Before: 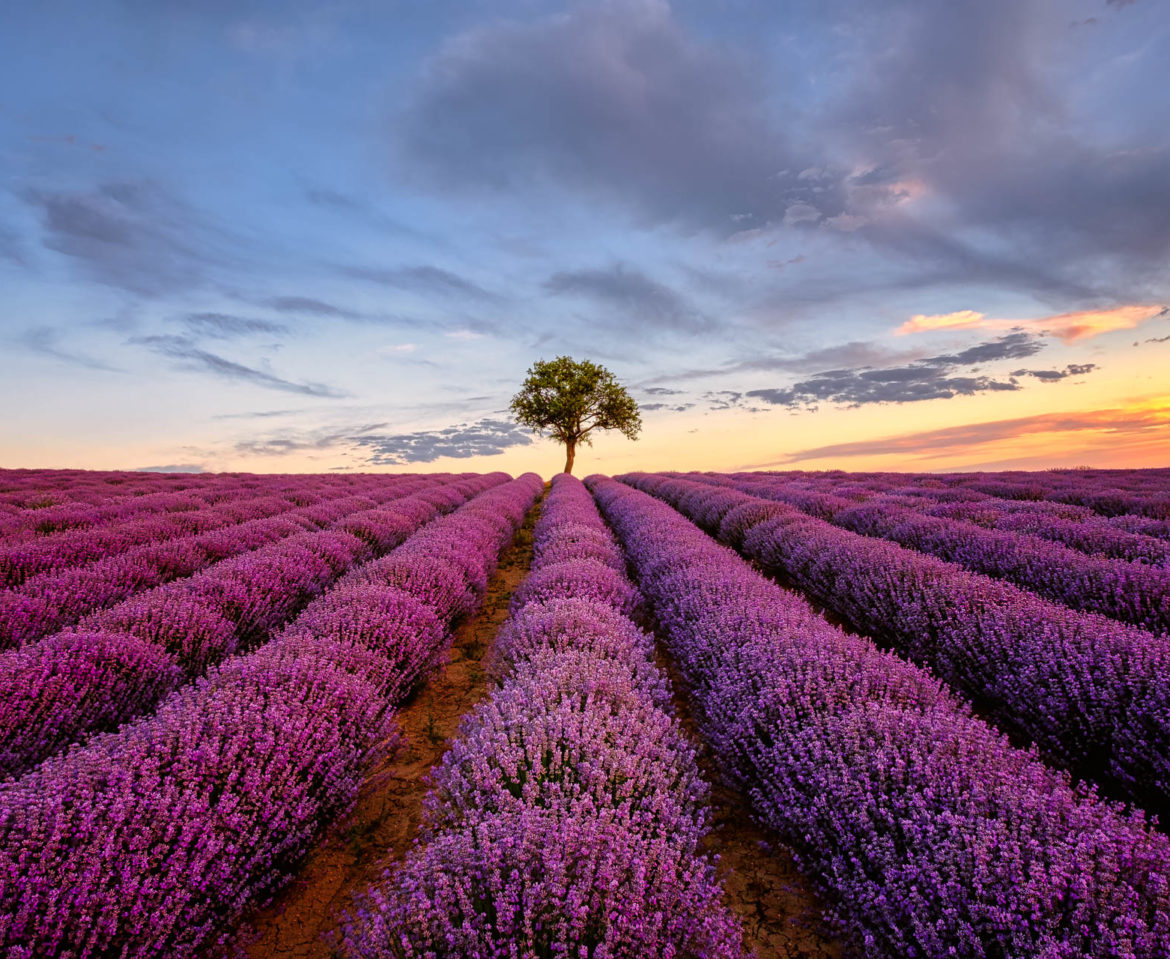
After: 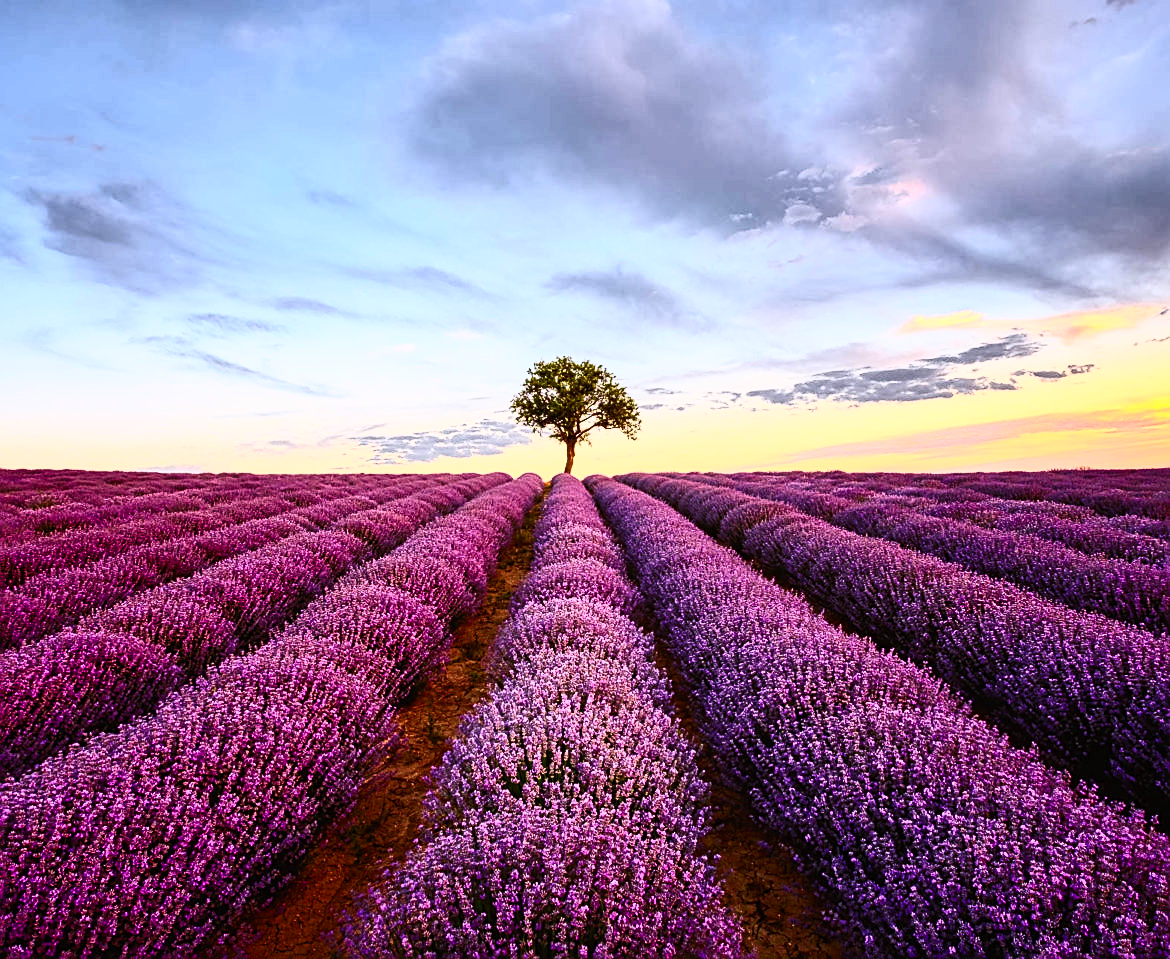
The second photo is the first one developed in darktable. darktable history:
sharpen: on, module defaults
contrast brightness saturation: contrast 0.621, brightness 0.353, saturation 0.144
